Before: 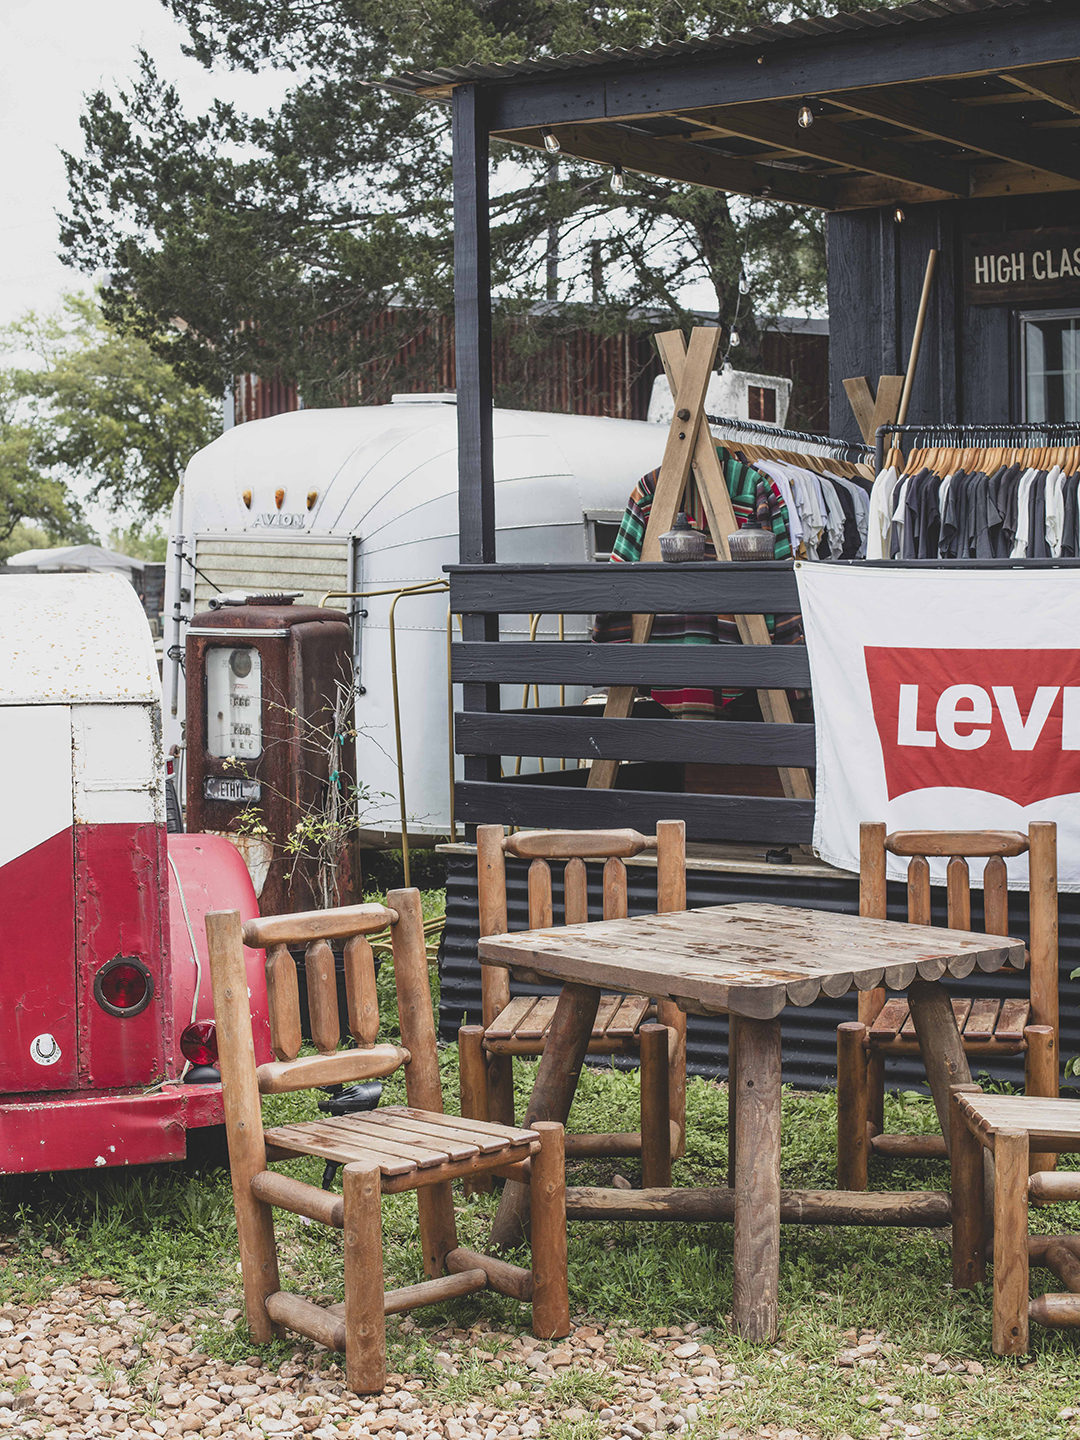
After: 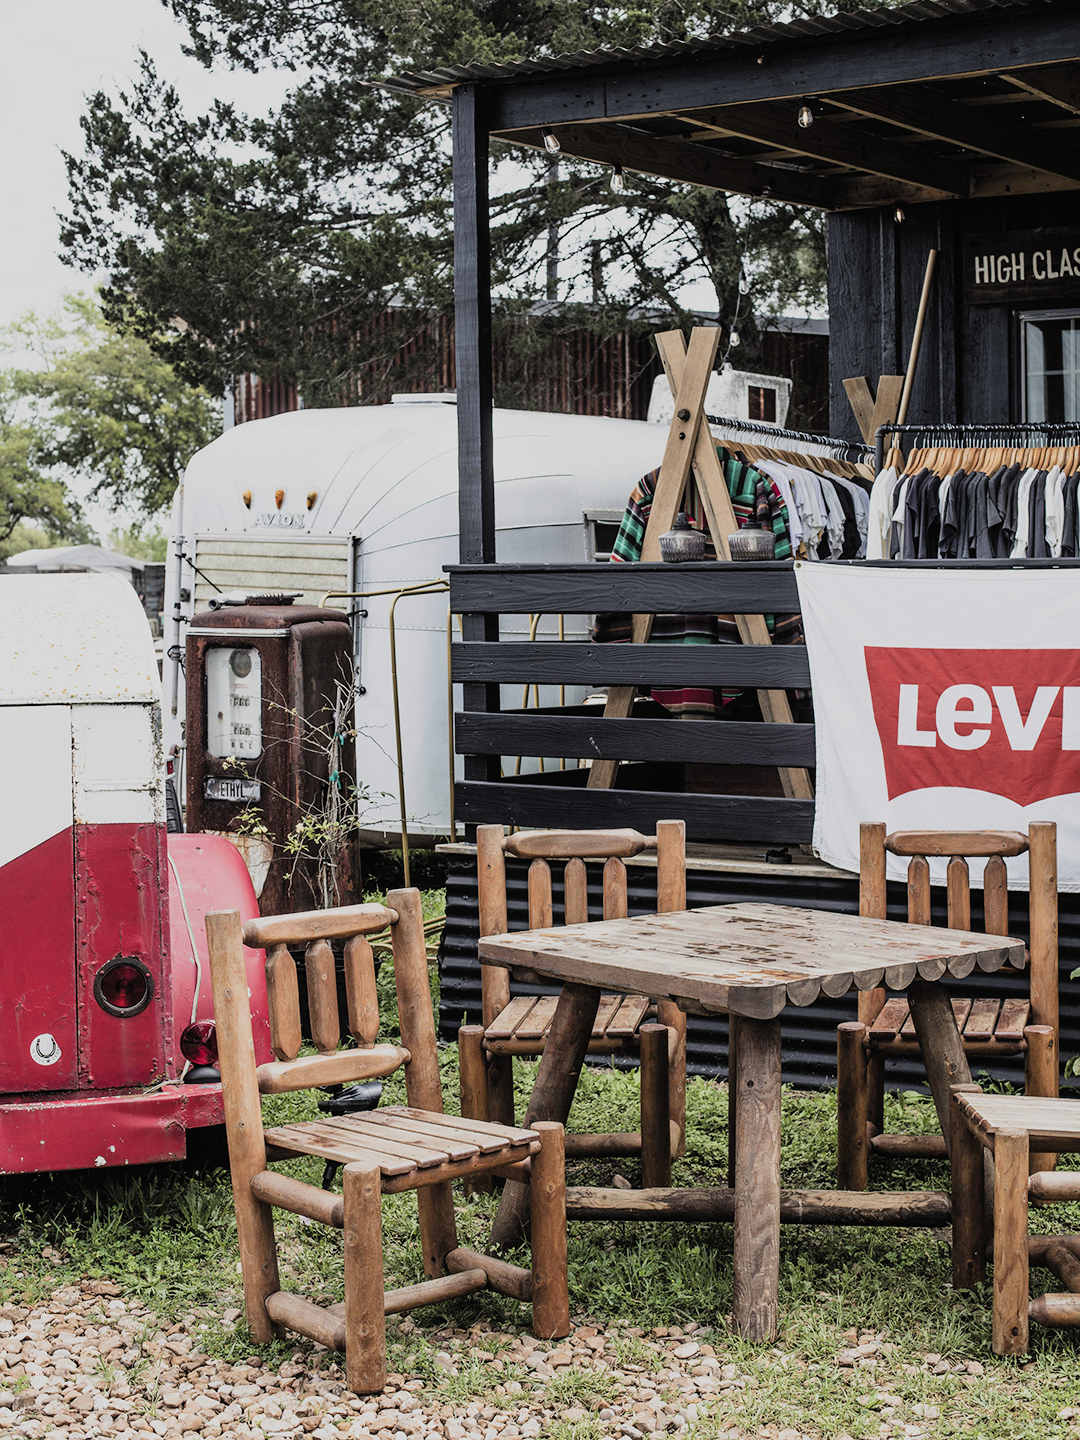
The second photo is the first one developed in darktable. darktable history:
filmic rgb: black relative exposure -5.15 EV, white relative exposure 3.95 EV, hardness 2.89, contrast 1.297, highlights saturation mix -30.49%, preserve chrominance max RGB
